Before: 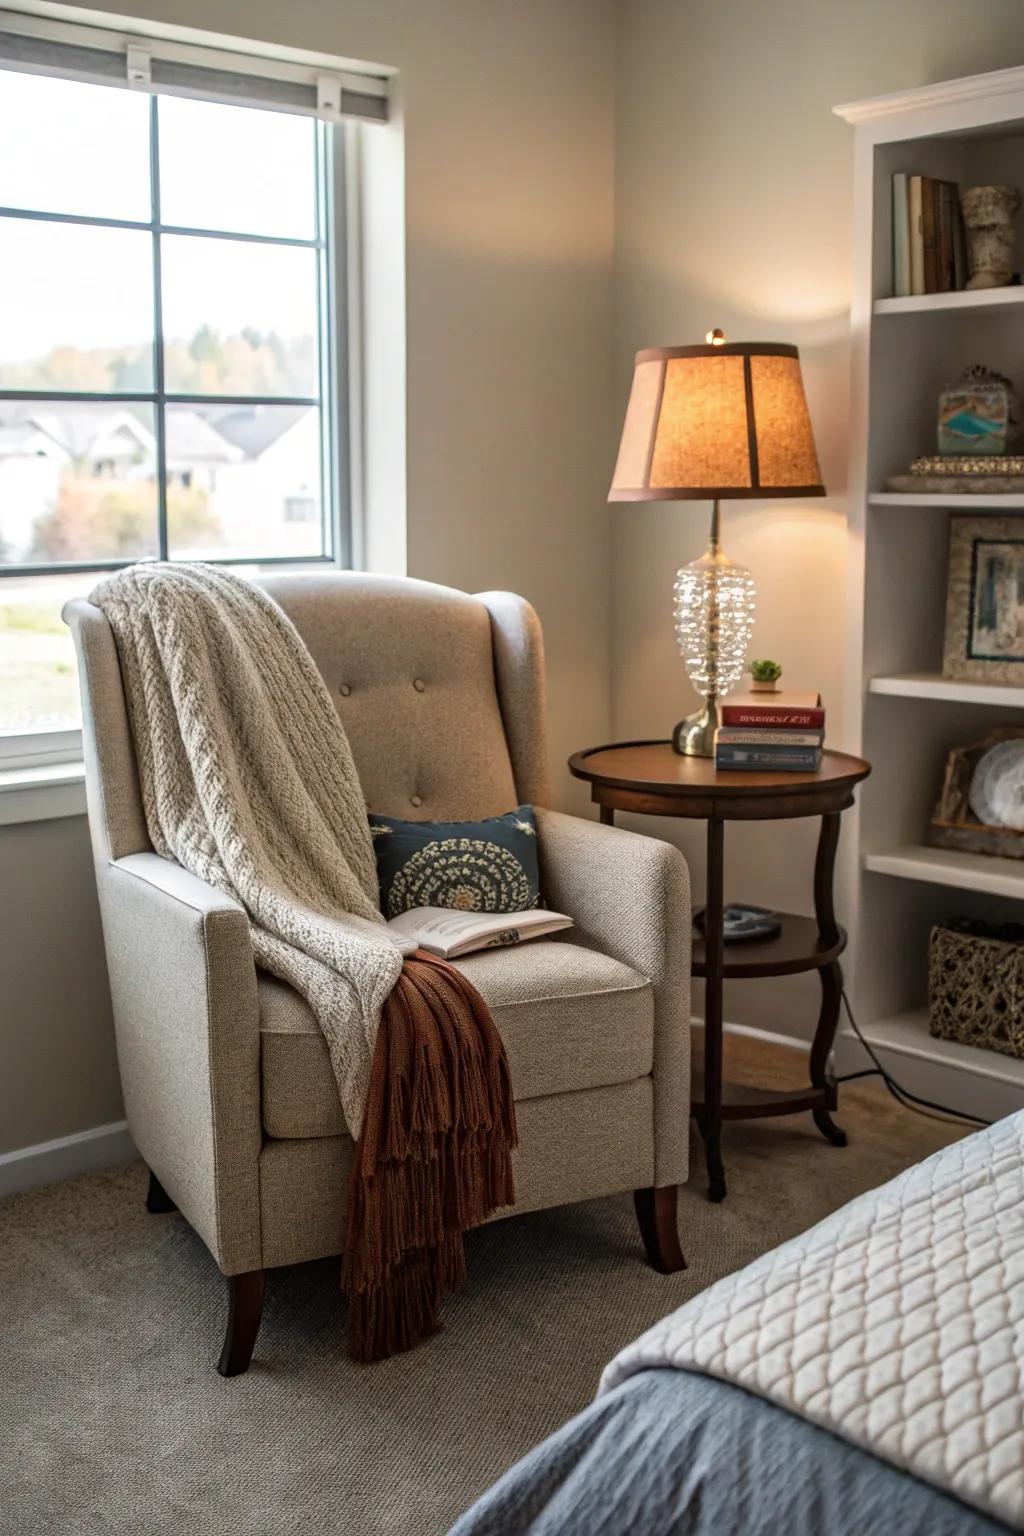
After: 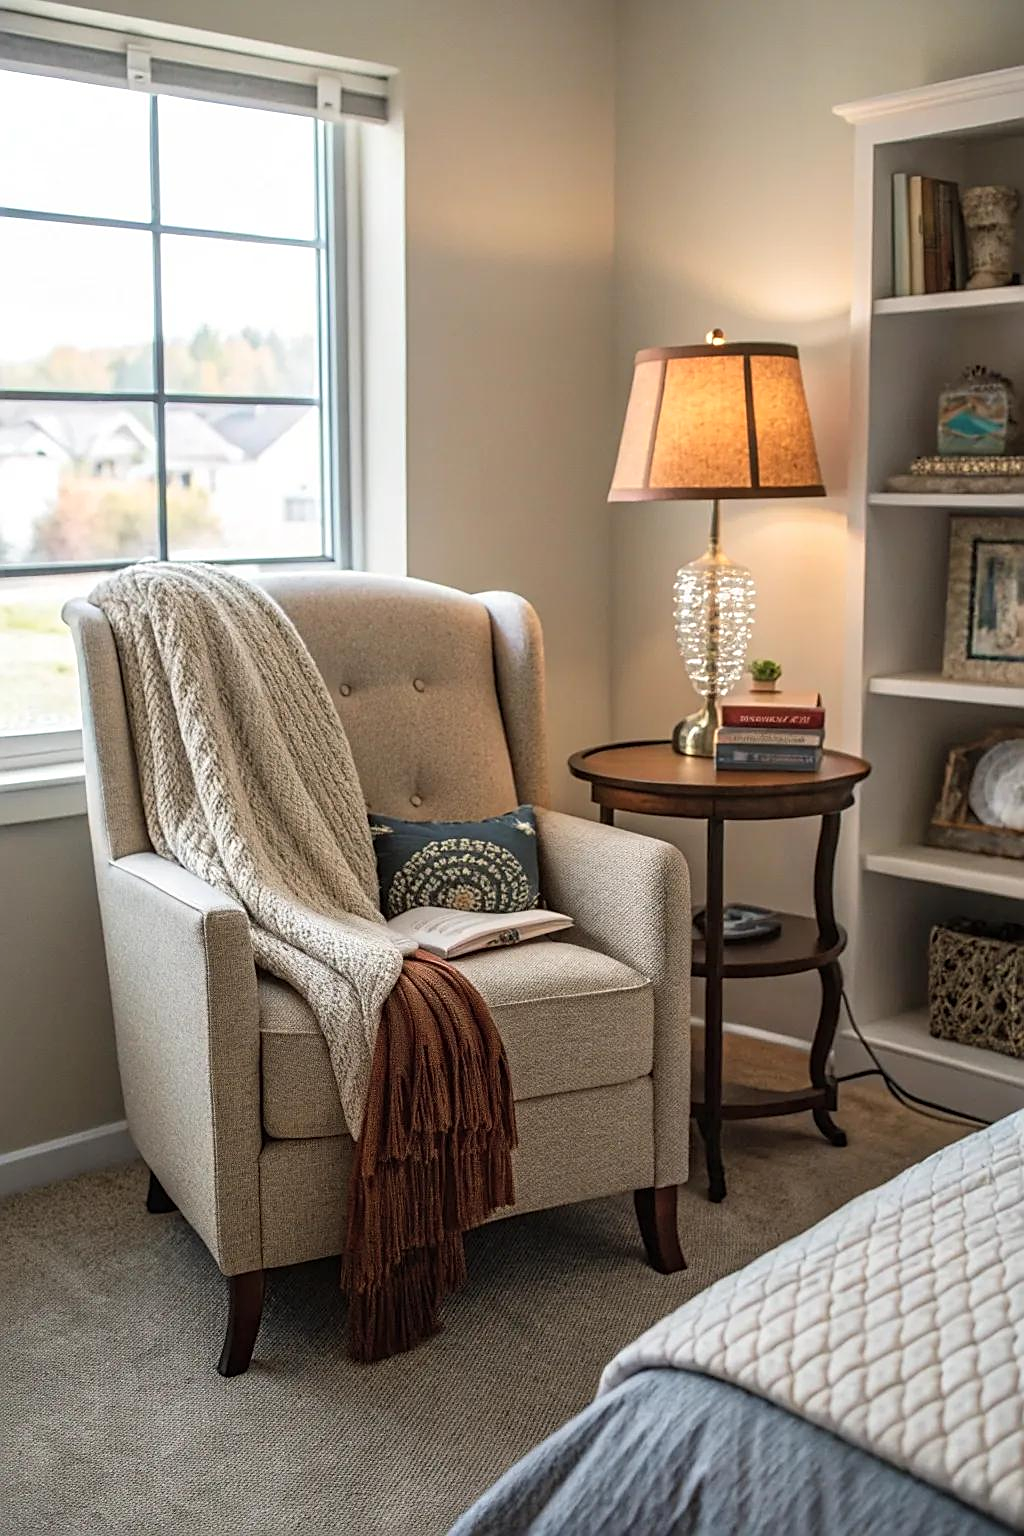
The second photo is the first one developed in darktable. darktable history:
contrast brightness saturation: contrast 0.049, brightness 0.069, saturation 0.008
sharpen: on, module defaults
